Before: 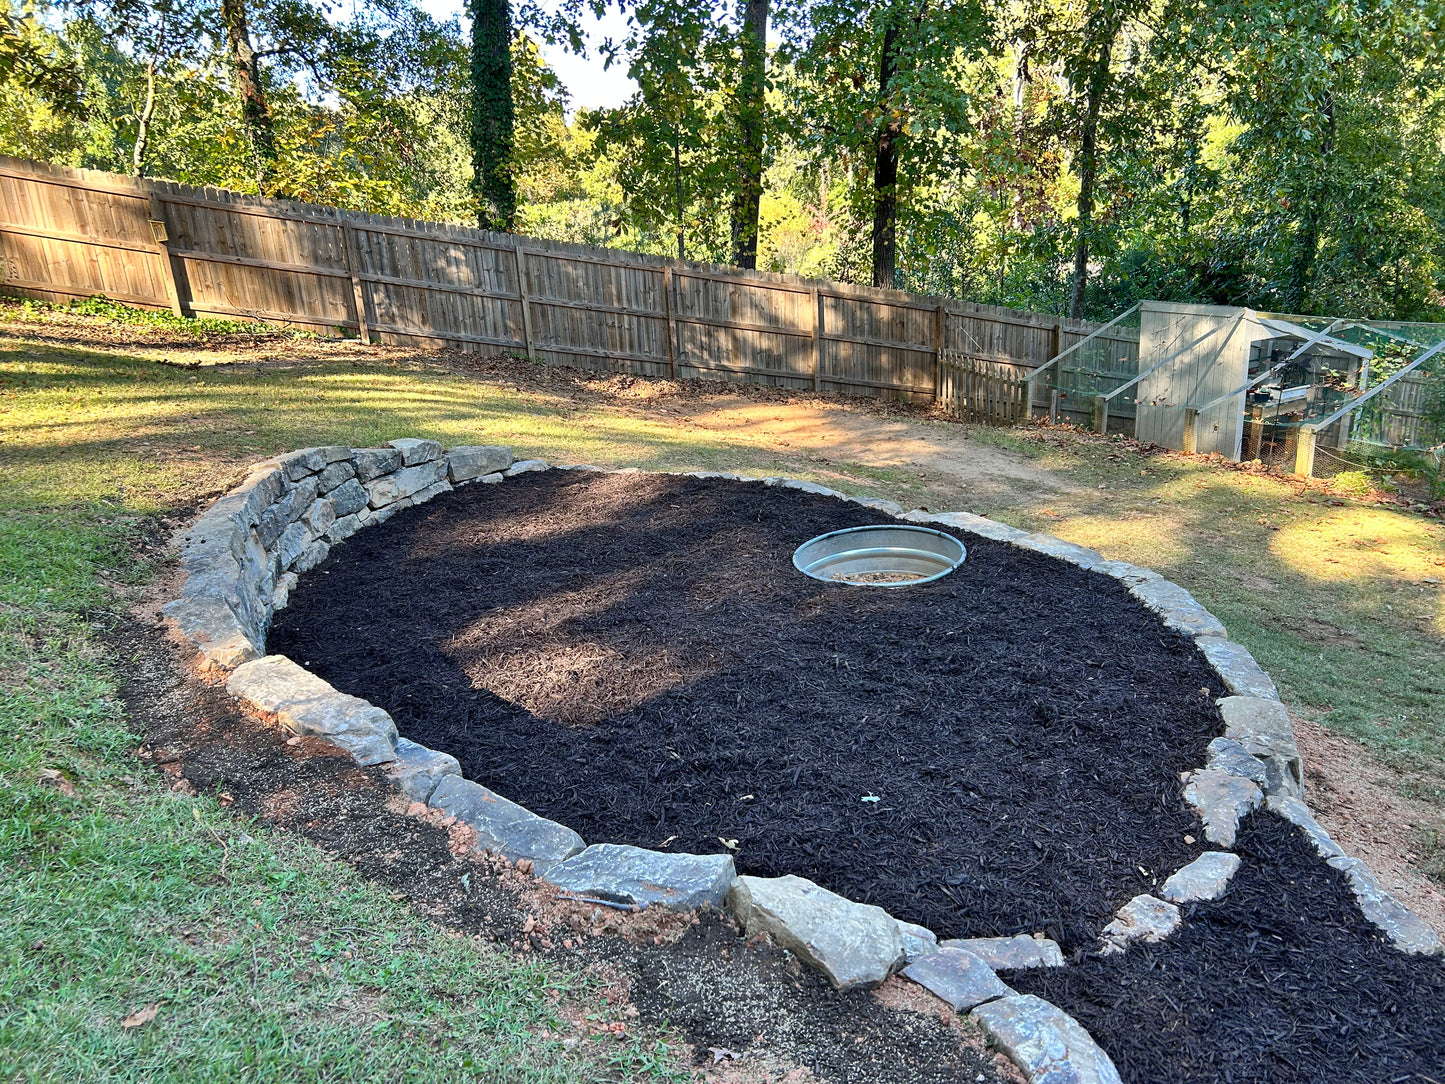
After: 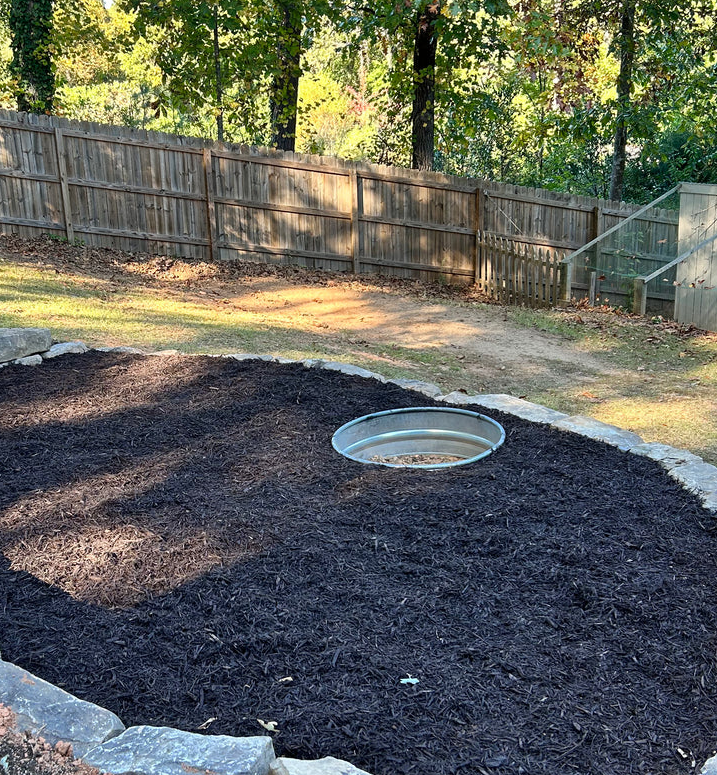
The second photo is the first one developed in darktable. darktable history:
crop: left 31.926%, top 10.971%, right 18.397%, bottom 17.524%
